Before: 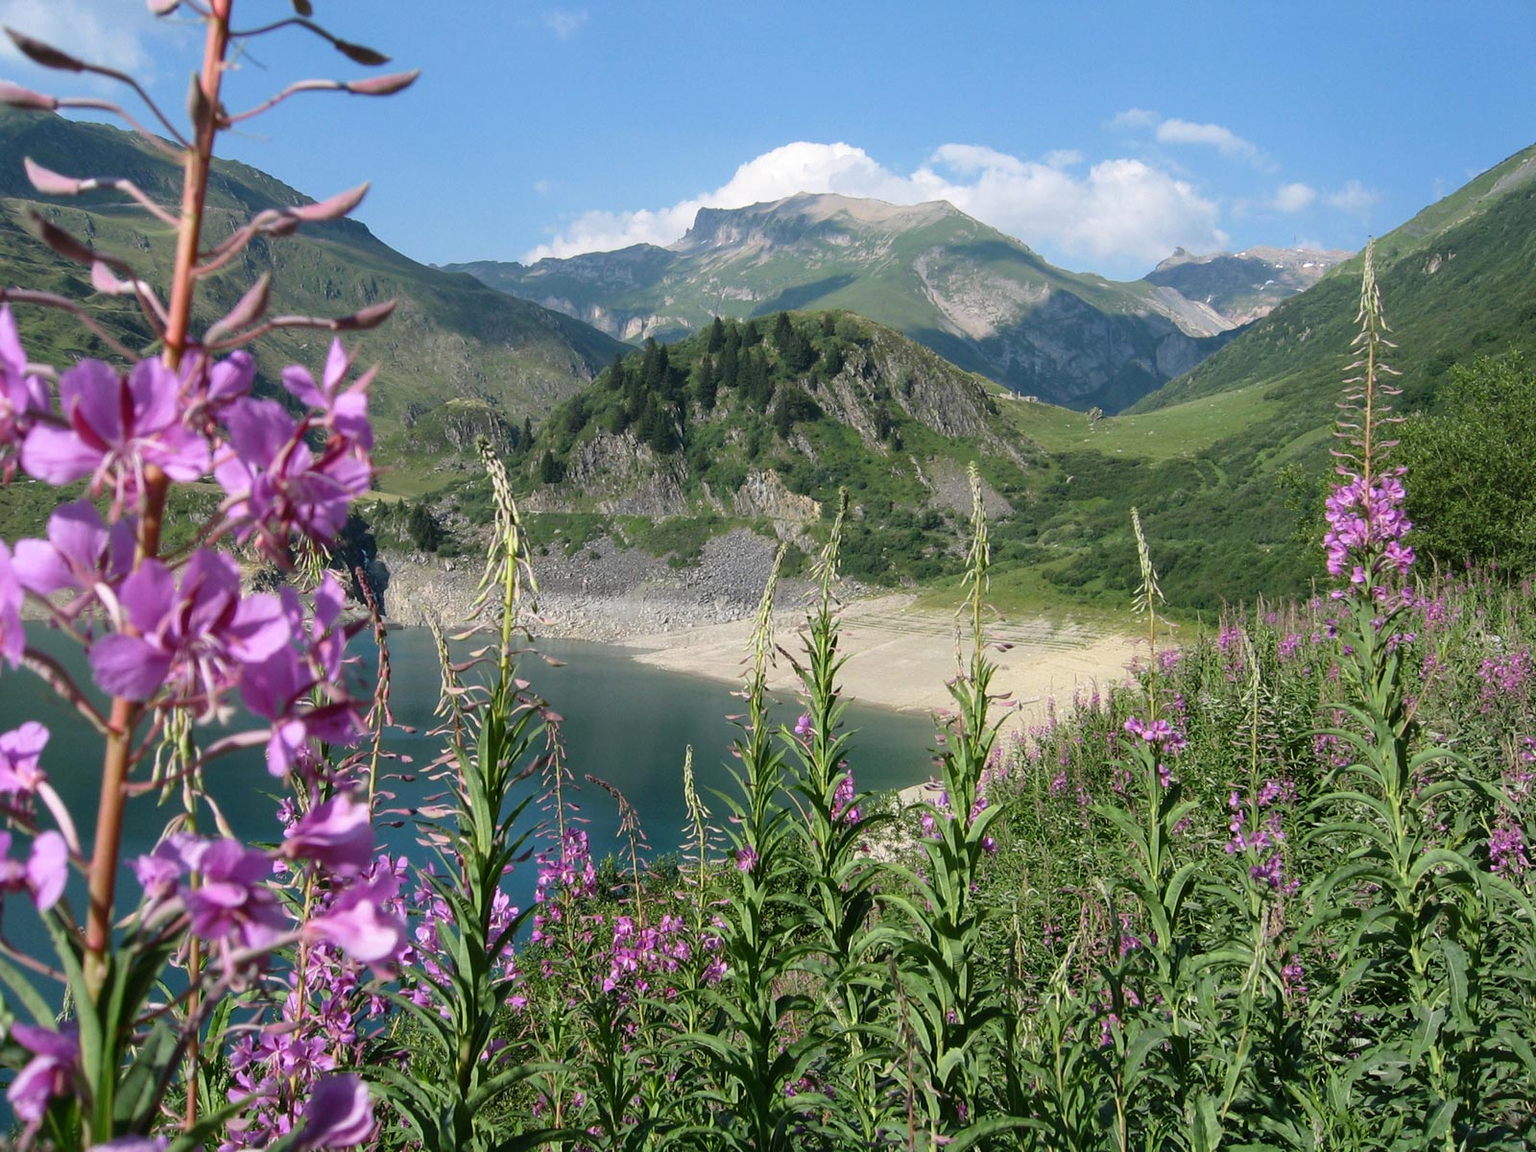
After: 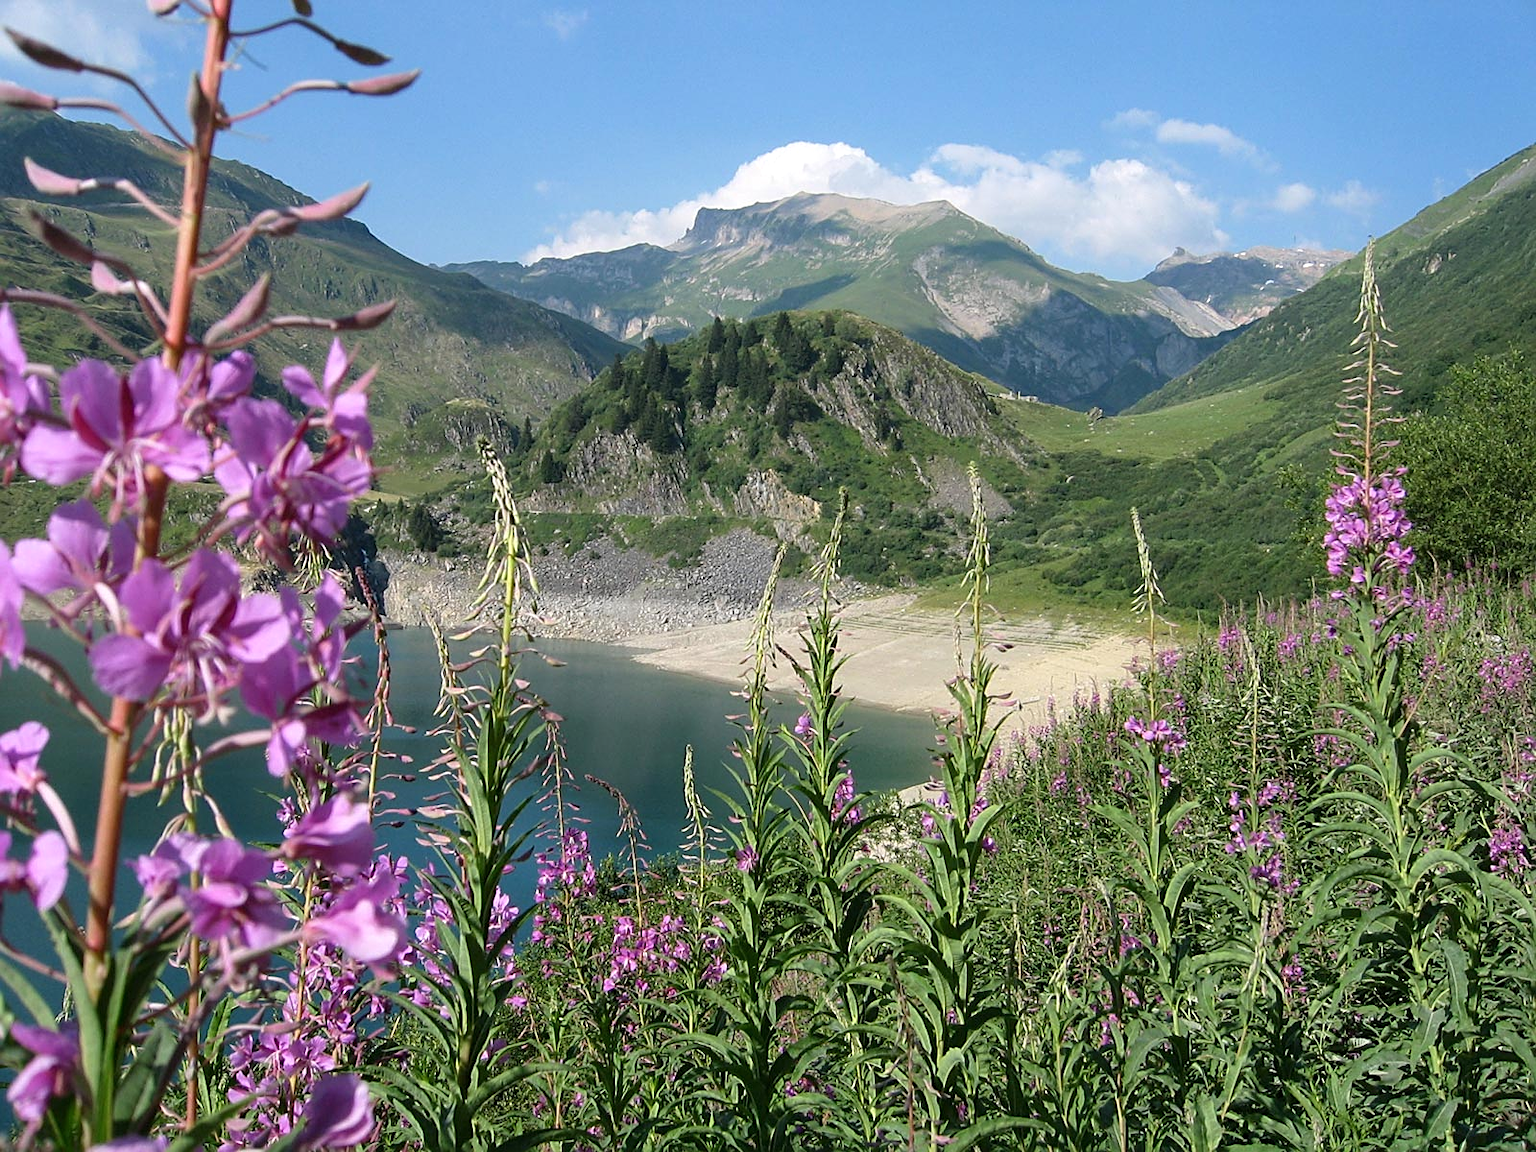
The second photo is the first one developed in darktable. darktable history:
sharpen: on, module defaults
exposure: exposure 0.085 EV, compensate highlight preservation false
